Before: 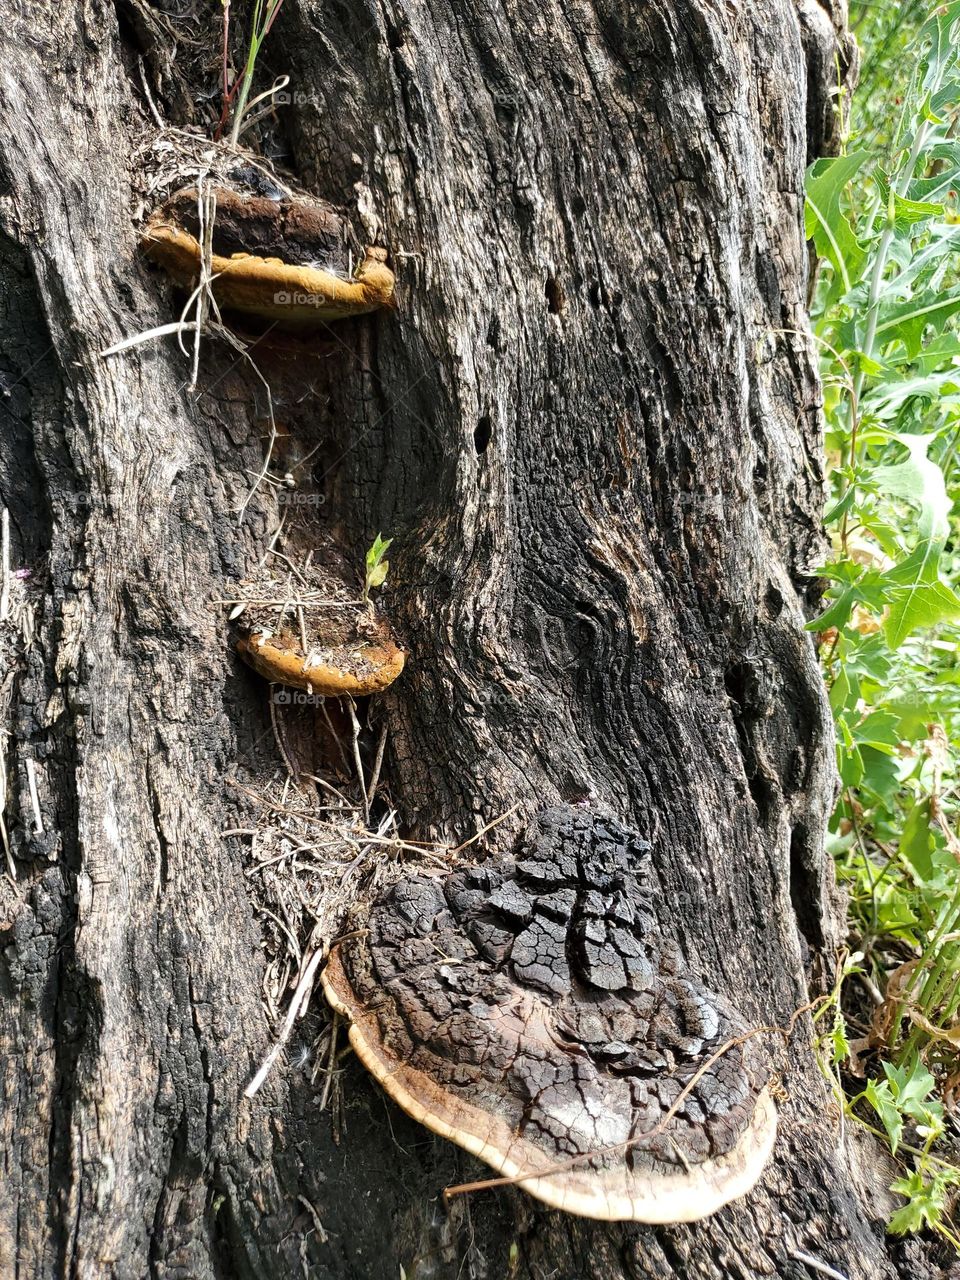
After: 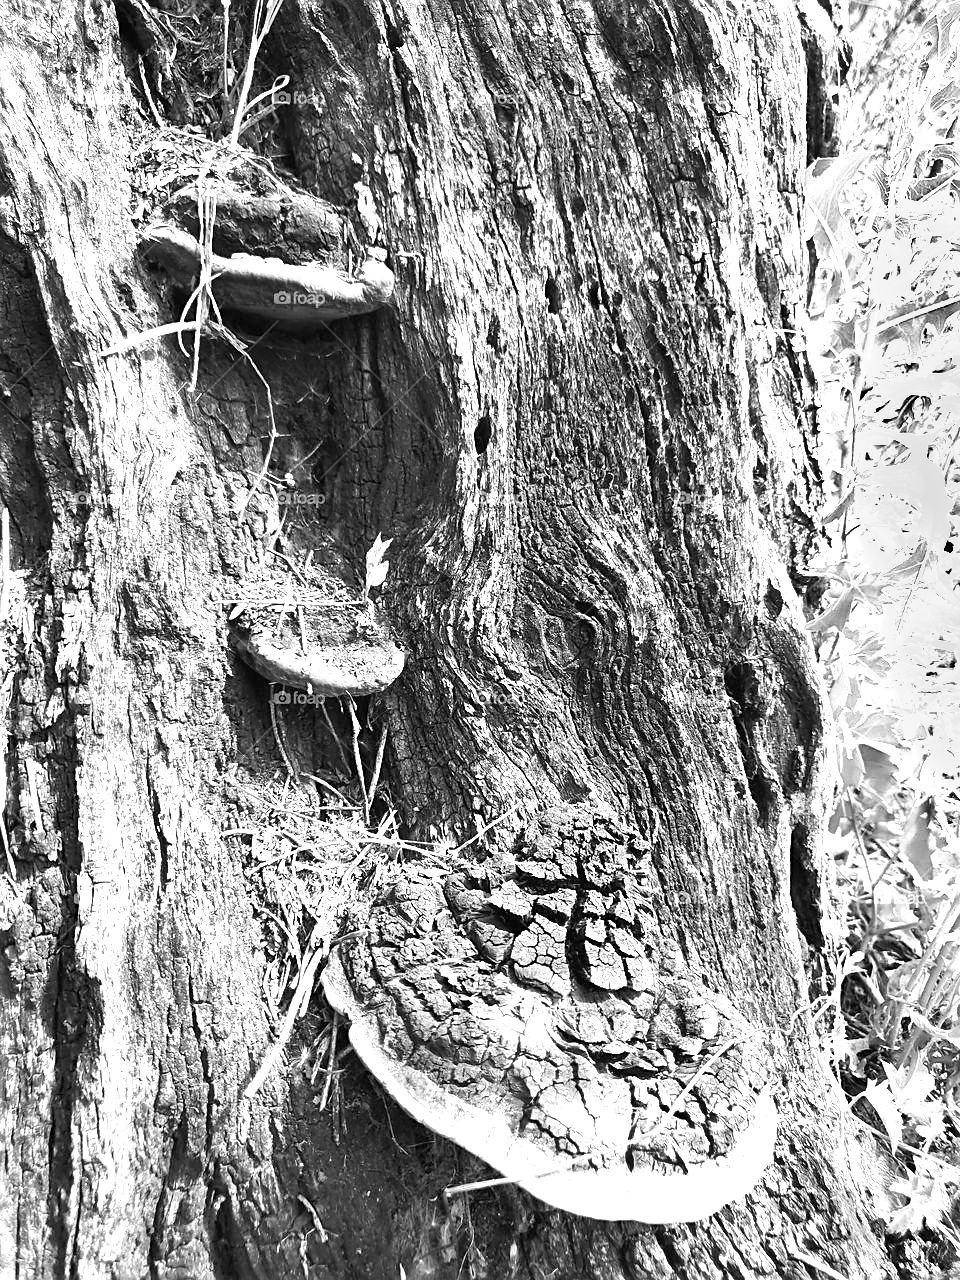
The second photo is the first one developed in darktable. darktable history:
sharpen: on, module defaults
shadows and highlights: radius 44.78, white point adjustment 6.64, compress 79.65%, highlights color adjustment 78.42%, soften with gaussian
exposure: black level correction 0, exposure 1.2 EV, compensate highlight preservation false
monochrome: a 32, b 64, size 2.3
contrast equalizer: octaves 7, y [[0.502, 0.505, 0.512, 0.529, 0.564, 0.588], [0.5 ×6], [0.502, 0.505, 0.512, 0.529, 0.564, 0.588], [0, 0.001, 0.001, 0.004, 0.008, 0.011], [0, 0.001, 0.001, 0.004, 0.008, 0.011]], mix -1
color correction: highlights a* -14.62, highlights b* -16.22, shadows a* 10.12, shadows b* 29.4
